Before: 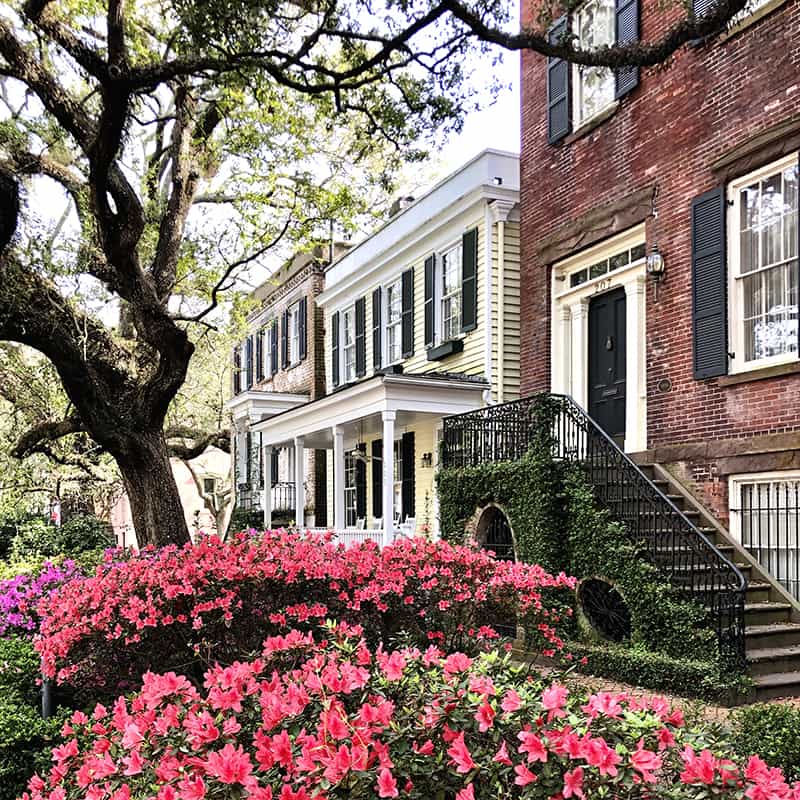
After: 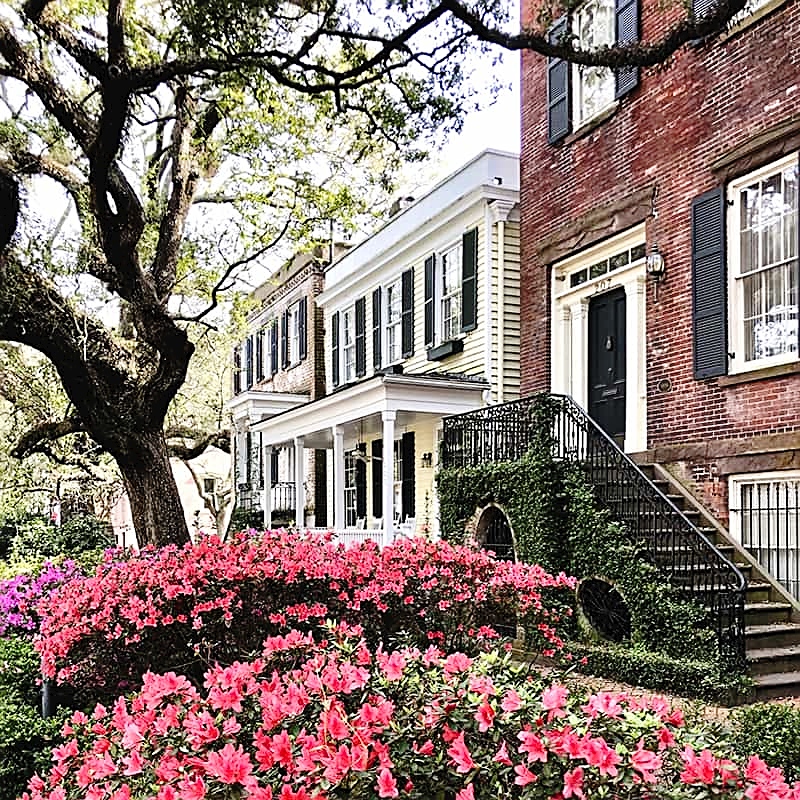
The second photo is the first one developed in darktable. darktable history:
sharpen: on, module defaults
tone curve: curves: ch0 [(0, 0) (0.003, 0.031) (0.011, 0.031) (0.025, 0.03) (0.044, 0.035) (0.069, 0.054) (0.1, 0.081) (0.136, 0.11) (0.177, 0.147) (0.224, 0.209) (0.277, 0.283) (0.335, 0.369) (0.399, 0.44) (0.468, 0.517) (0.543, 0.601) (0.623, 0.684) (0.709, 0.766) (0.801, 0.846) (0.898, 0.927) (1, 1)], preserve colors none
